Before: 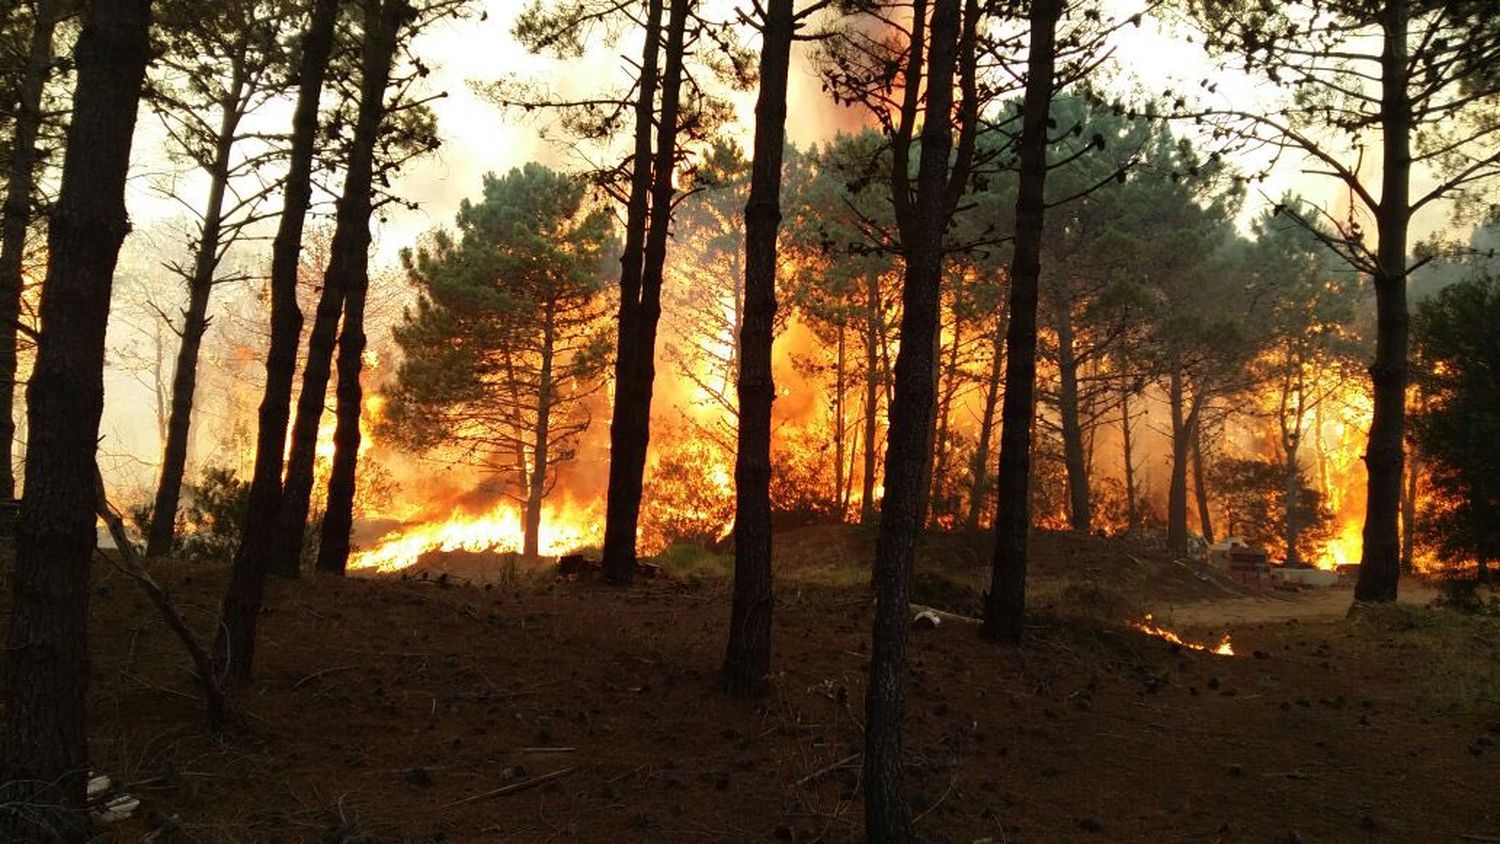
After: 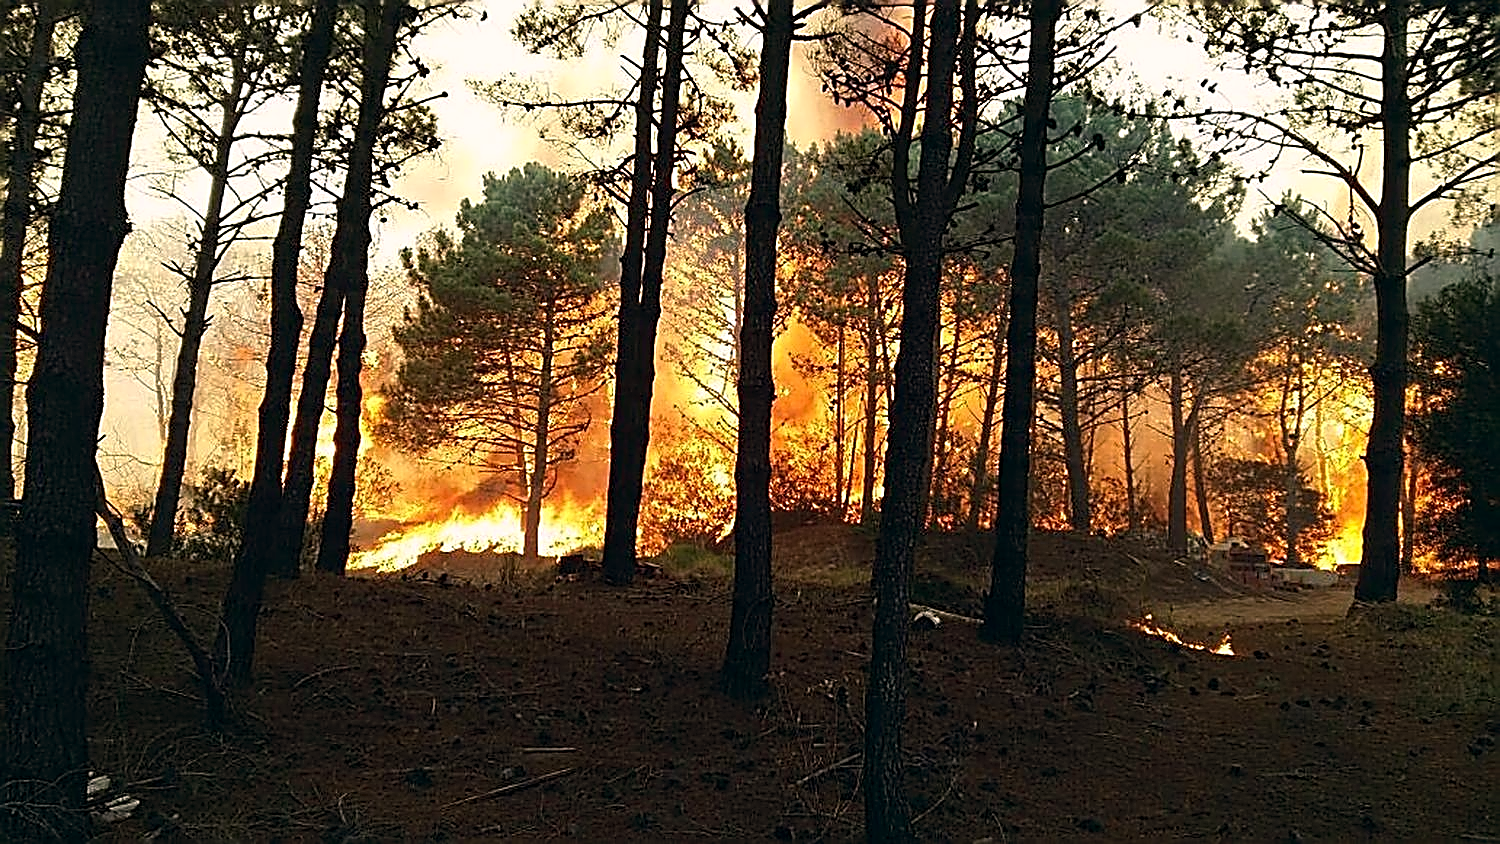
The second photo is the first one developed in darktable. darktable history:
color correction: highlights a* 5.45, highlights b* 5.35, shadows a* -4.88, shadows b* -5.05
sharpen: amount 1.994
